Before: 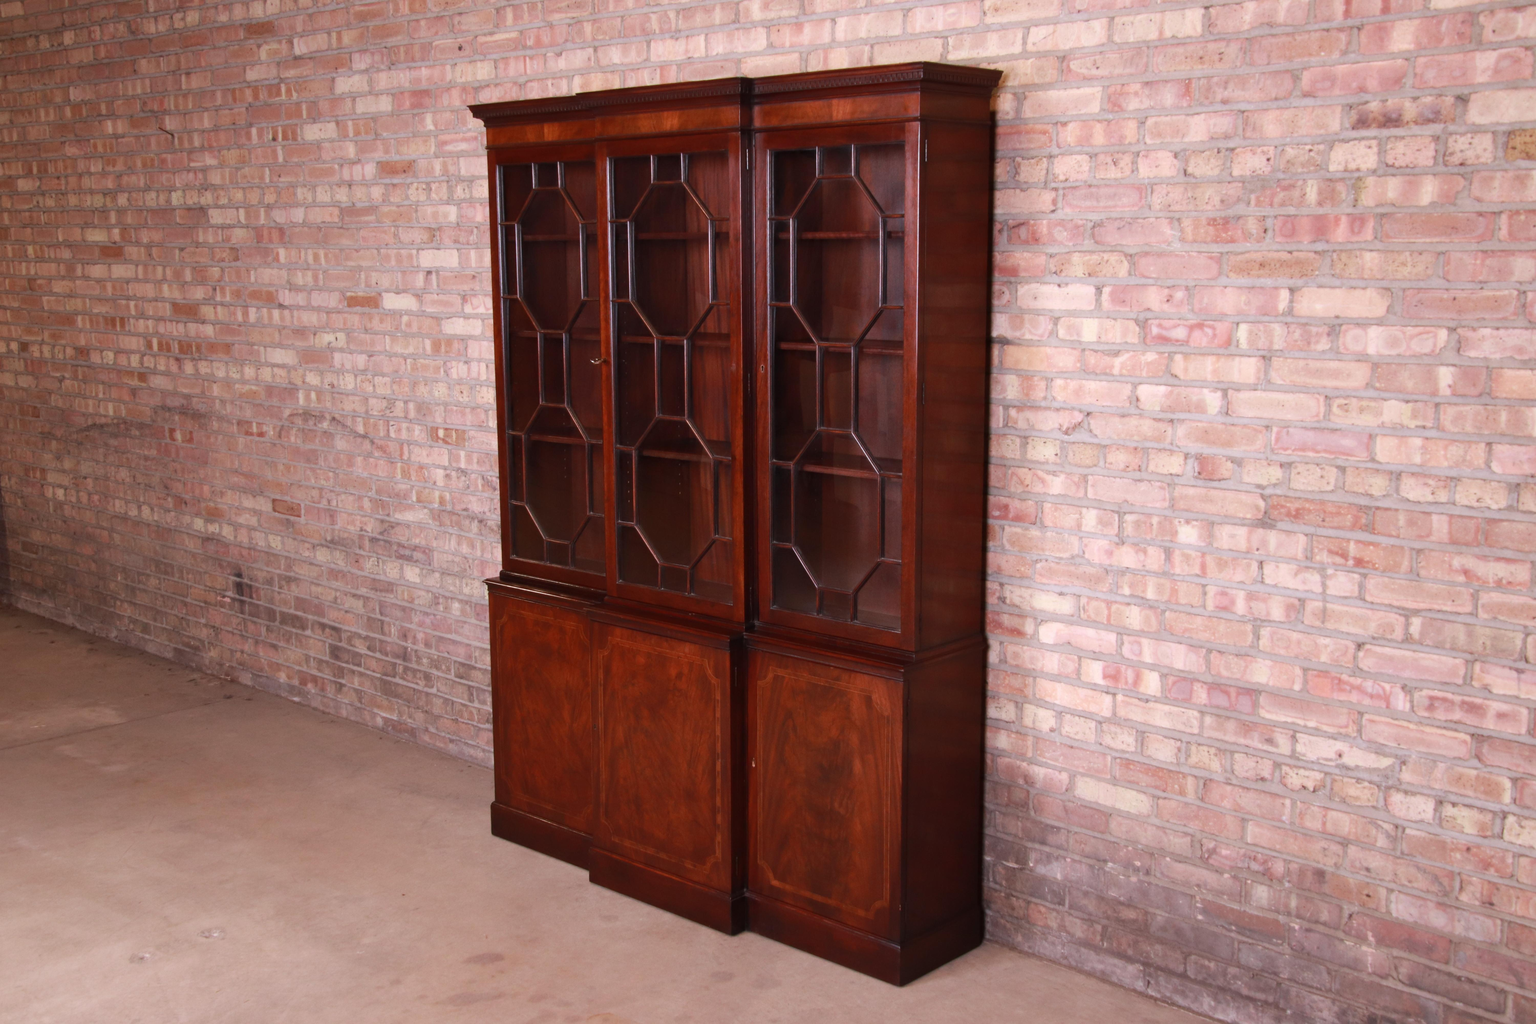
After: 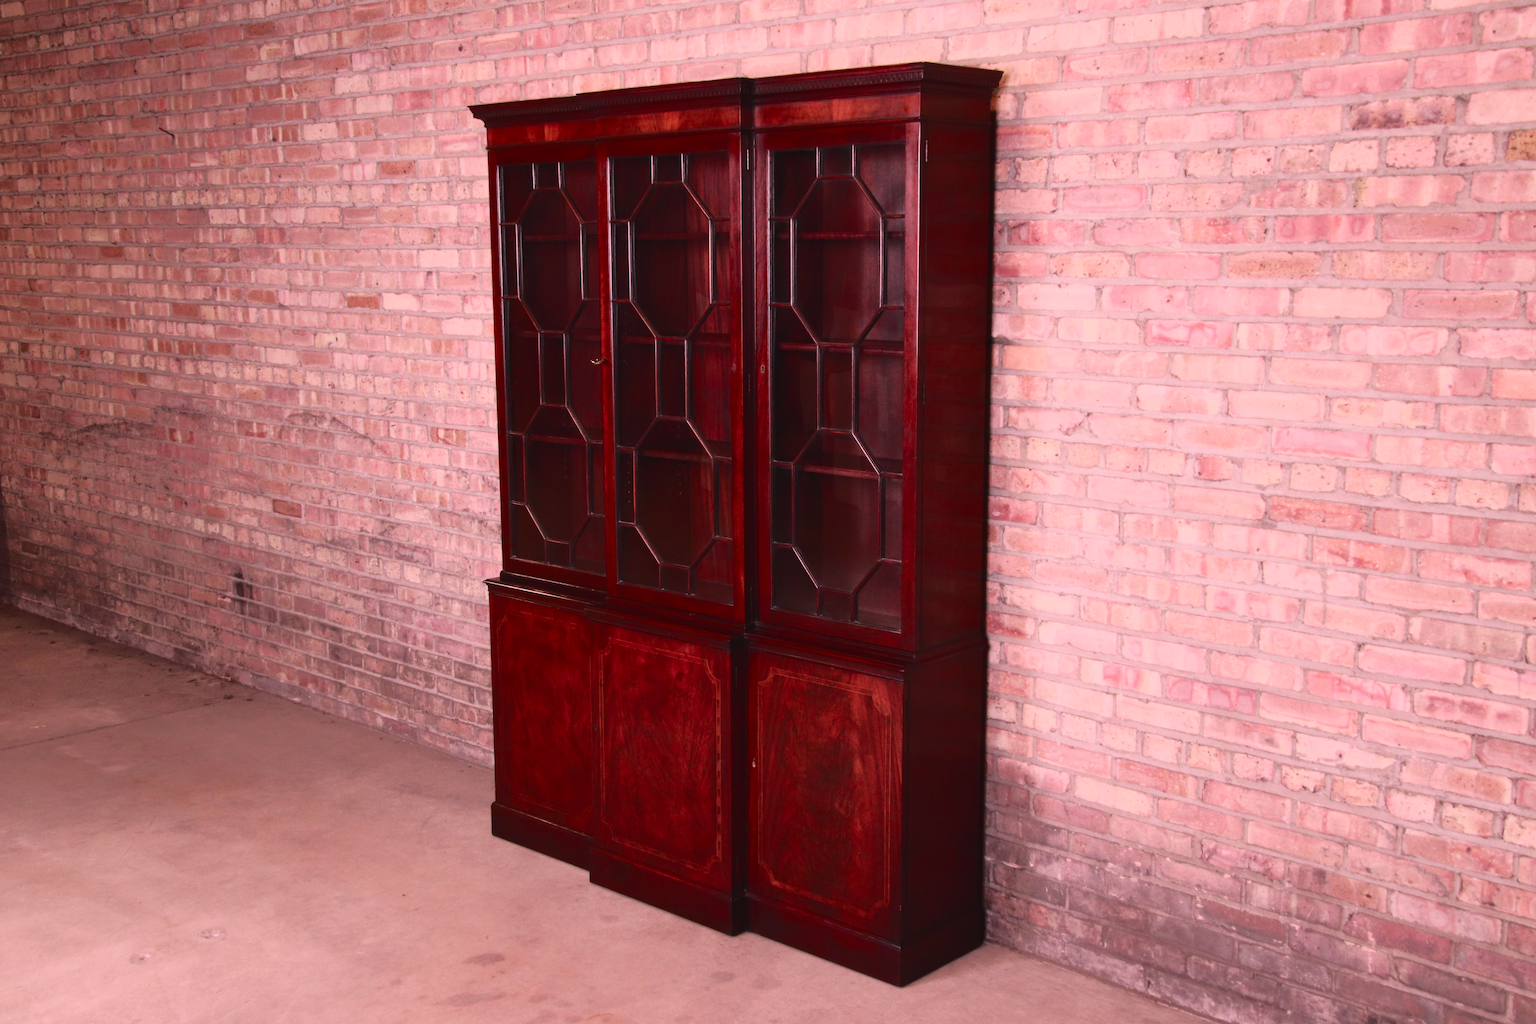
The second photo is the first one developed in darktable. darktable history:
color correction: highlights a* 14.62, highlights b* 4.72
tone curve: curves: ch0 [(0, 0.032) (0.094, 0.08) (0.265, 0.208) (0.41, 0.417) (0.498, 0.496) (0.638, 0.673) (0.819, 0.841) (0.96, 0.899)]; ch1 [(0, 0) (0.161, 0.092) (0.37, 0.302) (0.417, 0.434) (0.495, 0.498) (0.576, 0.589) (0.725, 0.765) (1, 1)]; ch2 [(0, 0) (0.352, 0.403) (0.45, 0.469) (0.521, 0.515) (0.59, 0.579) (1, 1)], color space Lab, independent channels, preserve colors none
